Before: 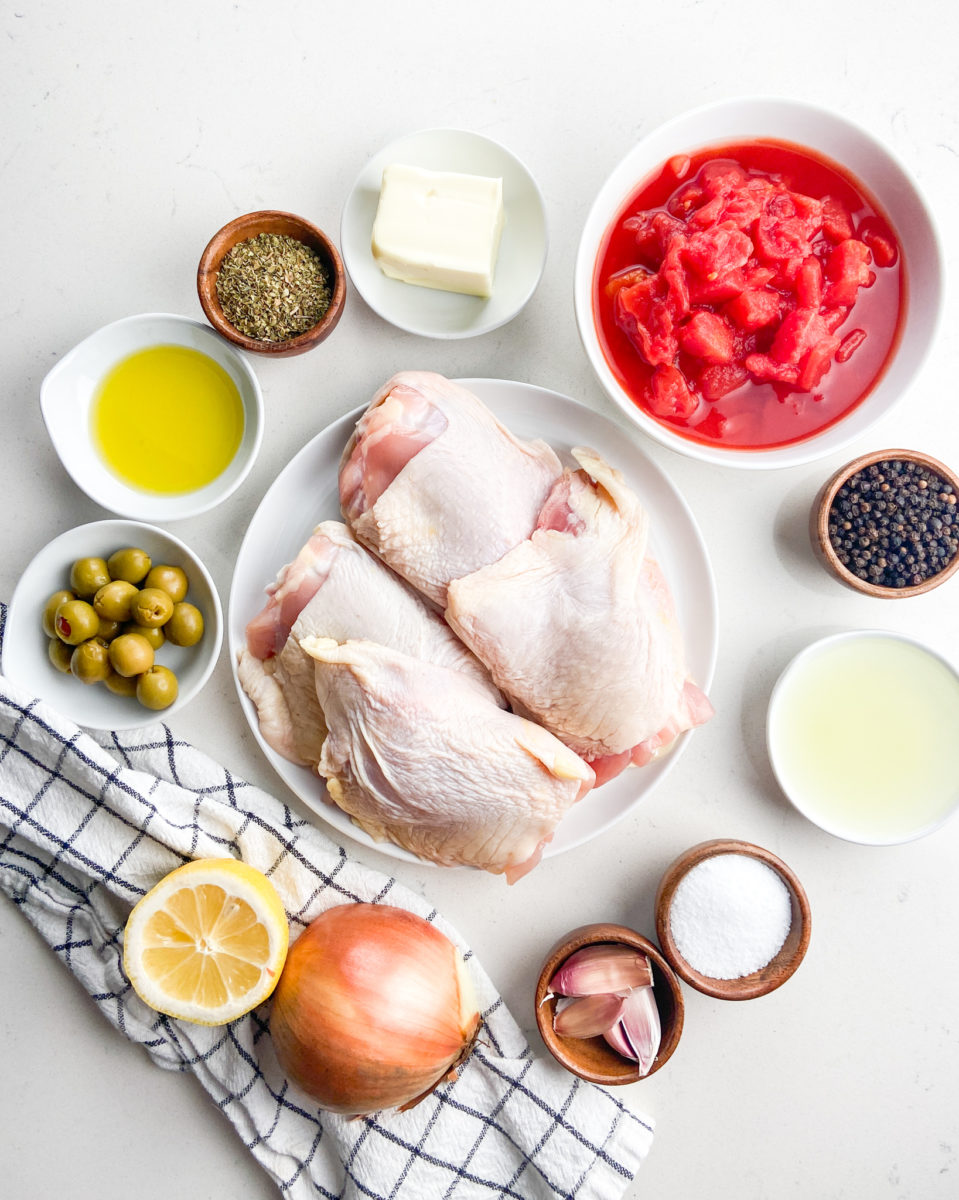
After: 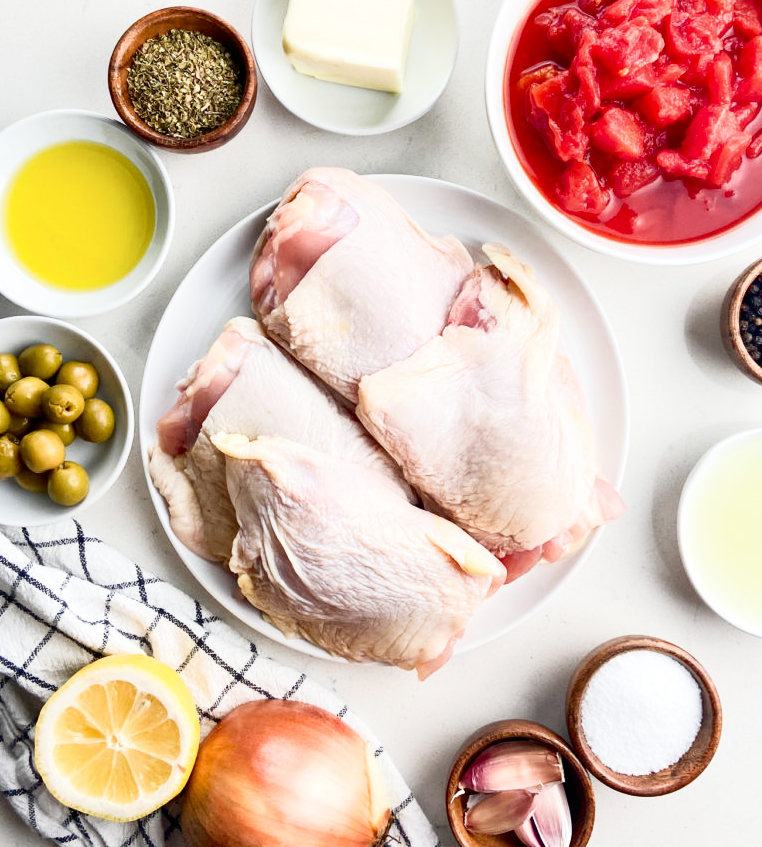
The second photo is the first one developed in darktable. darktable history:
crop: left 9.345%, top 17.004%, right 11.1%, bottom 12.334%
tone curve: curves: ch0 [(0, 0) (0.042, 0.01) (0.223, 0.123) (0.59, 0.574) (0.802, 0.868) (1, 1)], color space Lab, independent channels, preserve colors none
